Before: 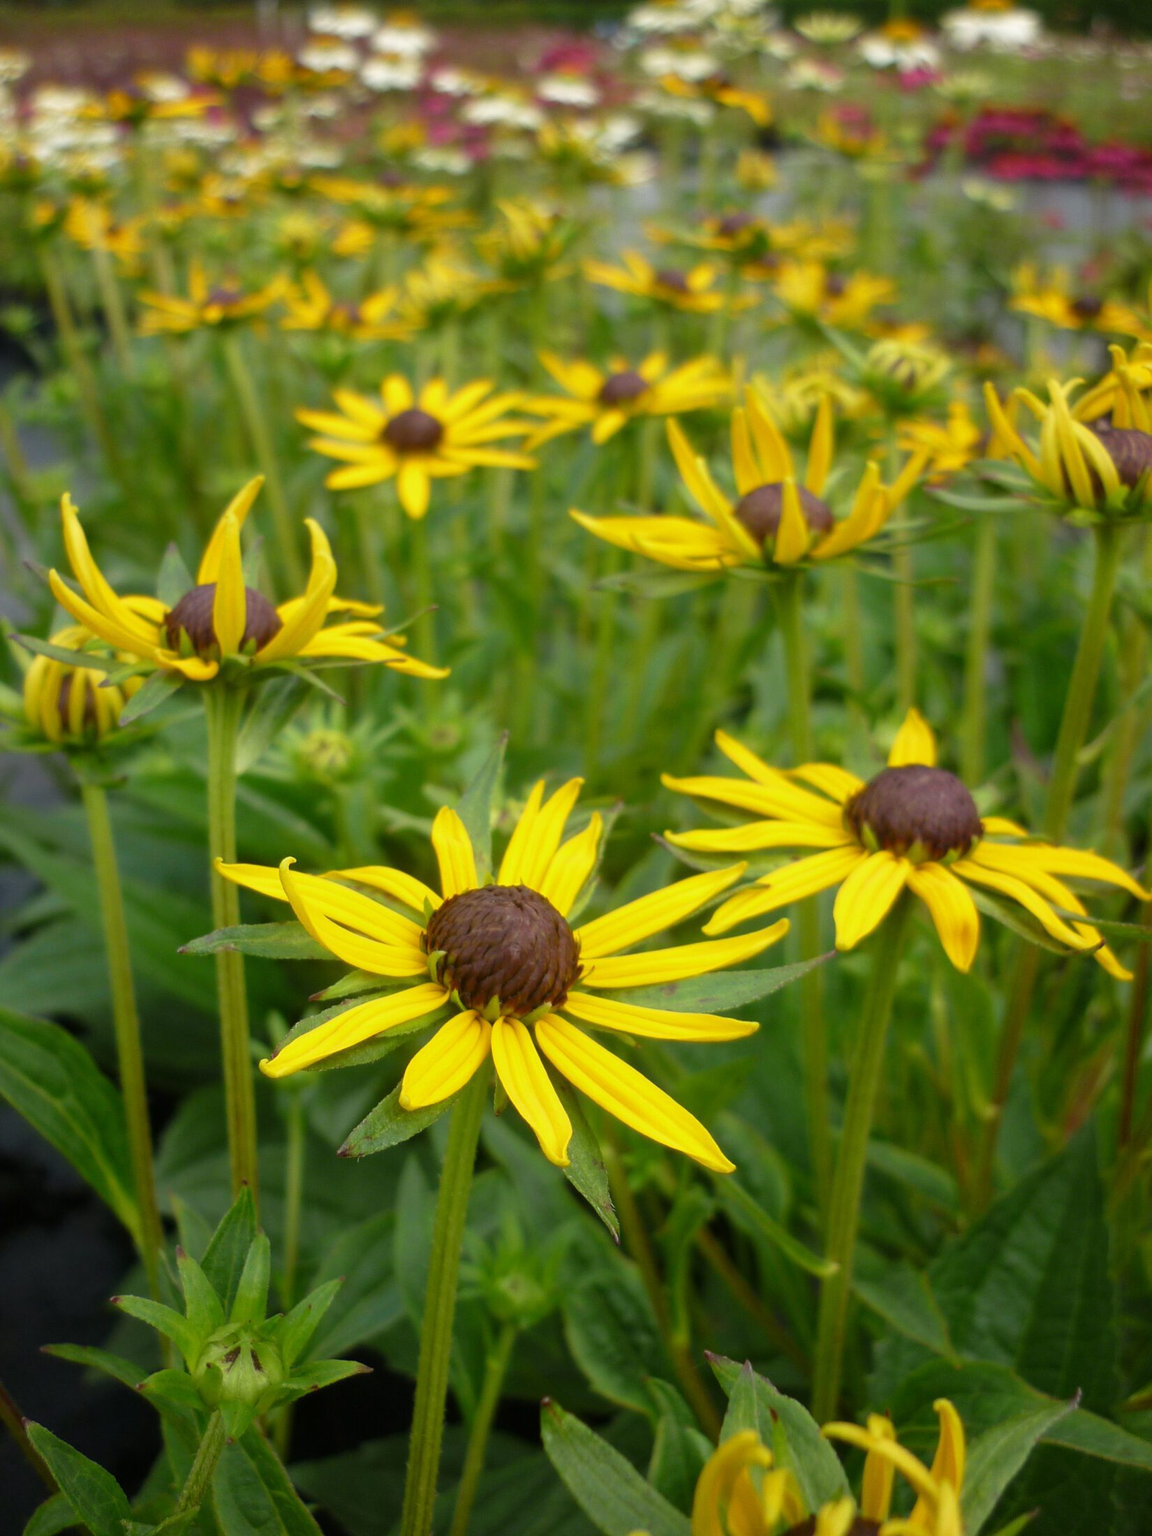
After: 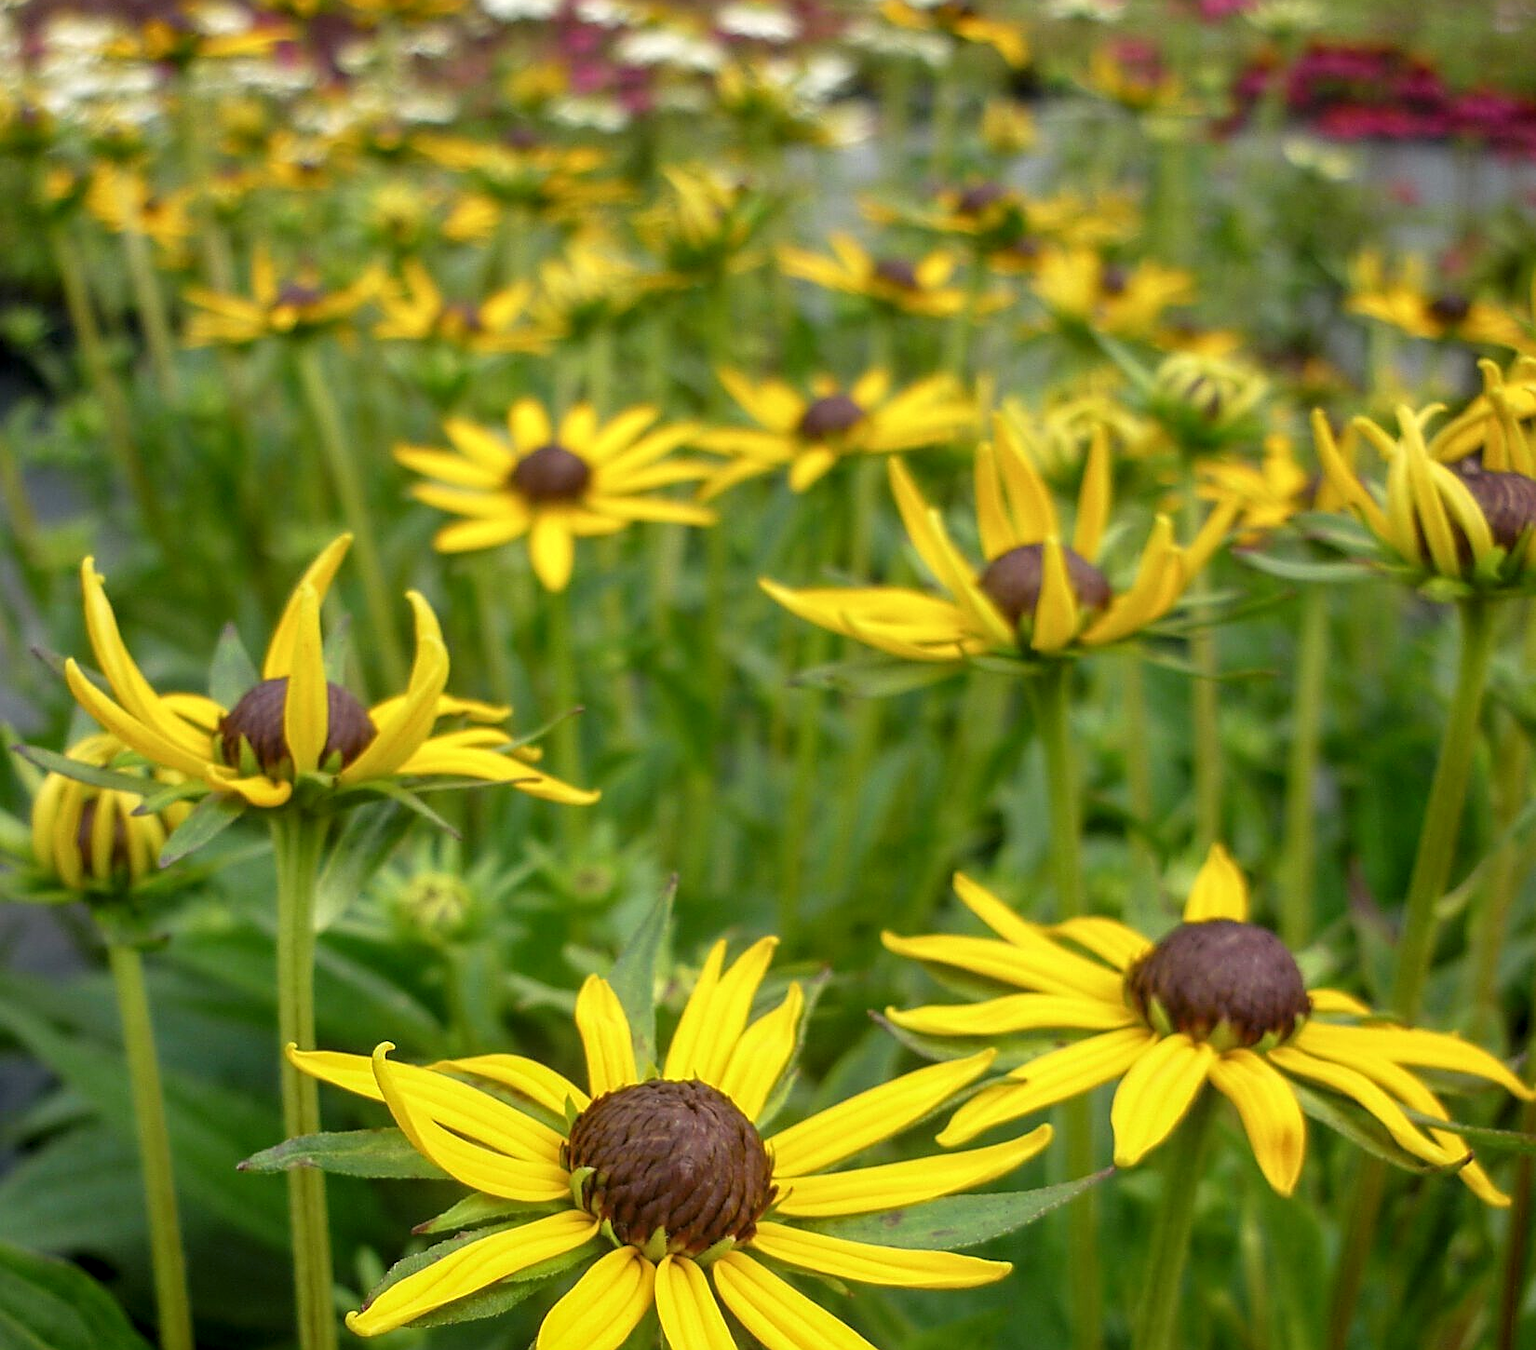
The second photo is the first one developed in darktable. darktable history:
local contrast: detail 130%
sharpen: amount 0.597
crop and rotate: top 4.954%, bottom 29.062%
